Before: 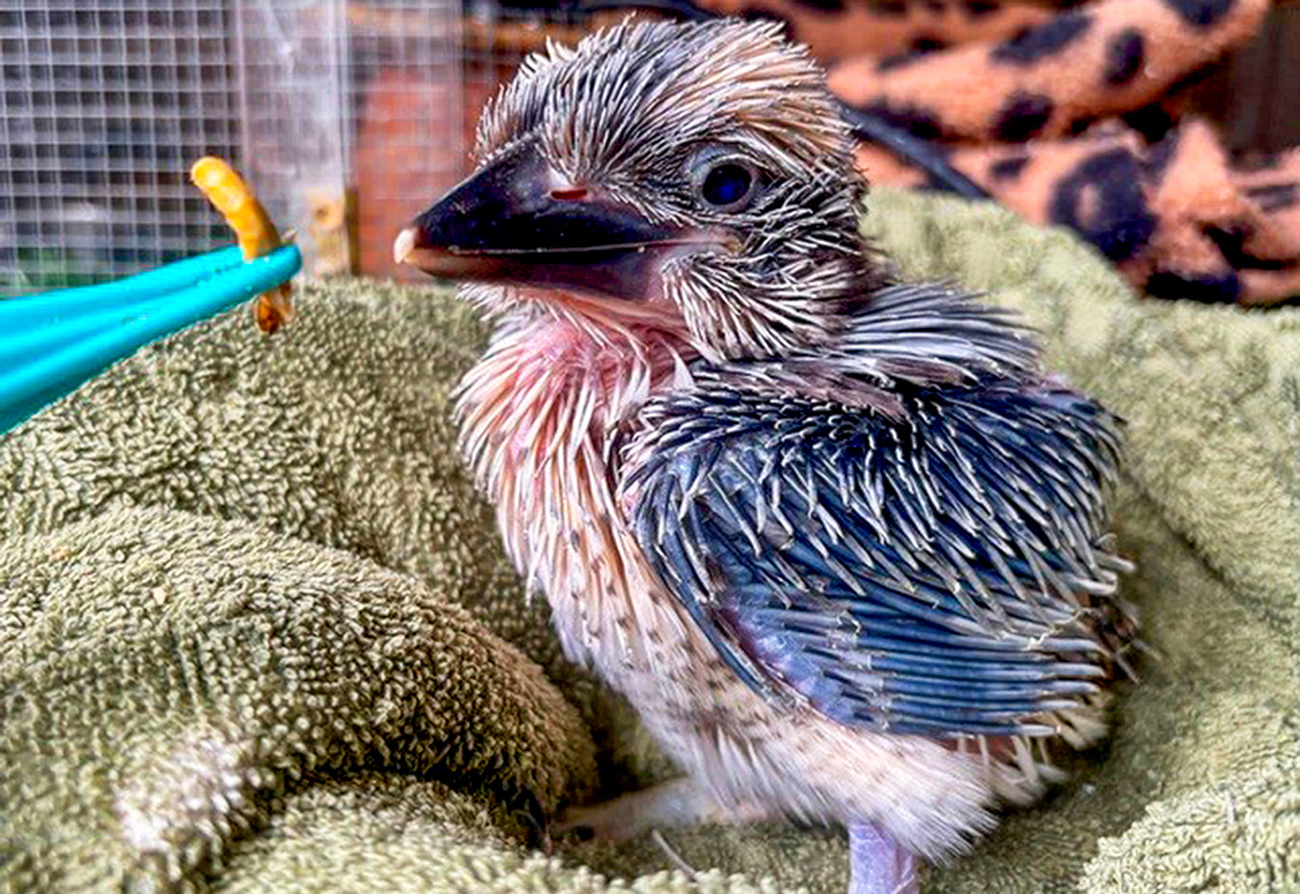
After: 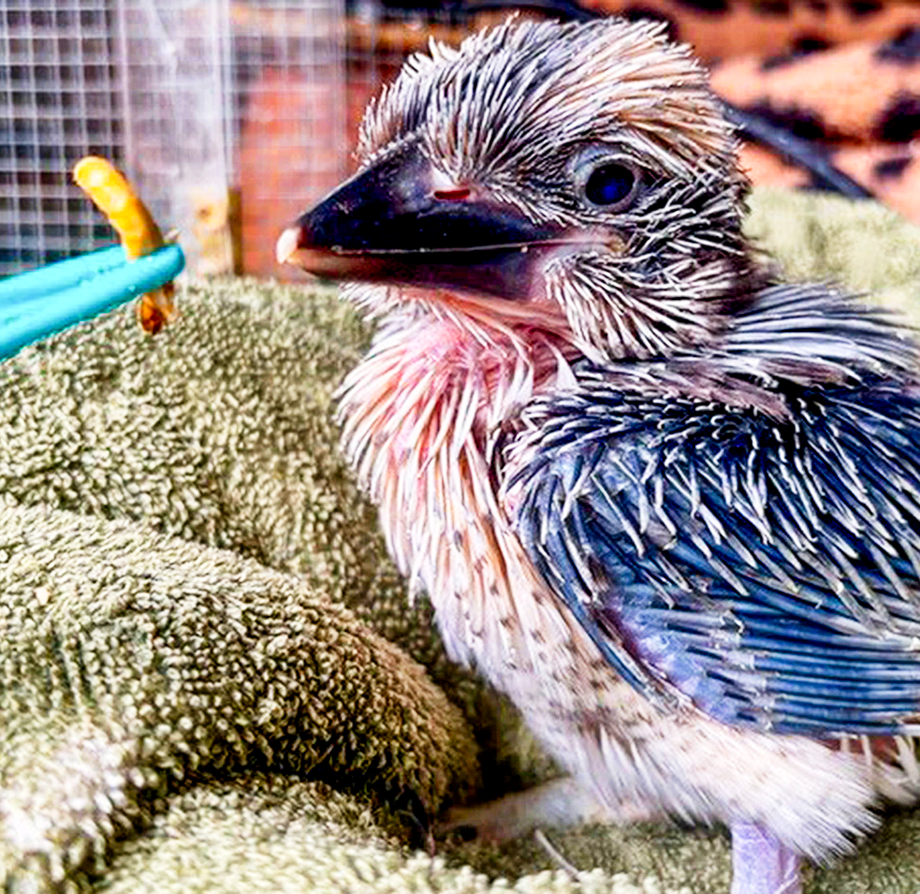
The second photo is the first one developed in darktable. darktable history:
crop and rotate: left 9.061%, right 20.142%
tone curve: curves: ch0 [(0, 0) (0.004, 0.001) (0.02, 0.008) (0.218, 0.218) (0.664, 0.774) (0.832, 0.914) (1, 1)], preserve colors none
